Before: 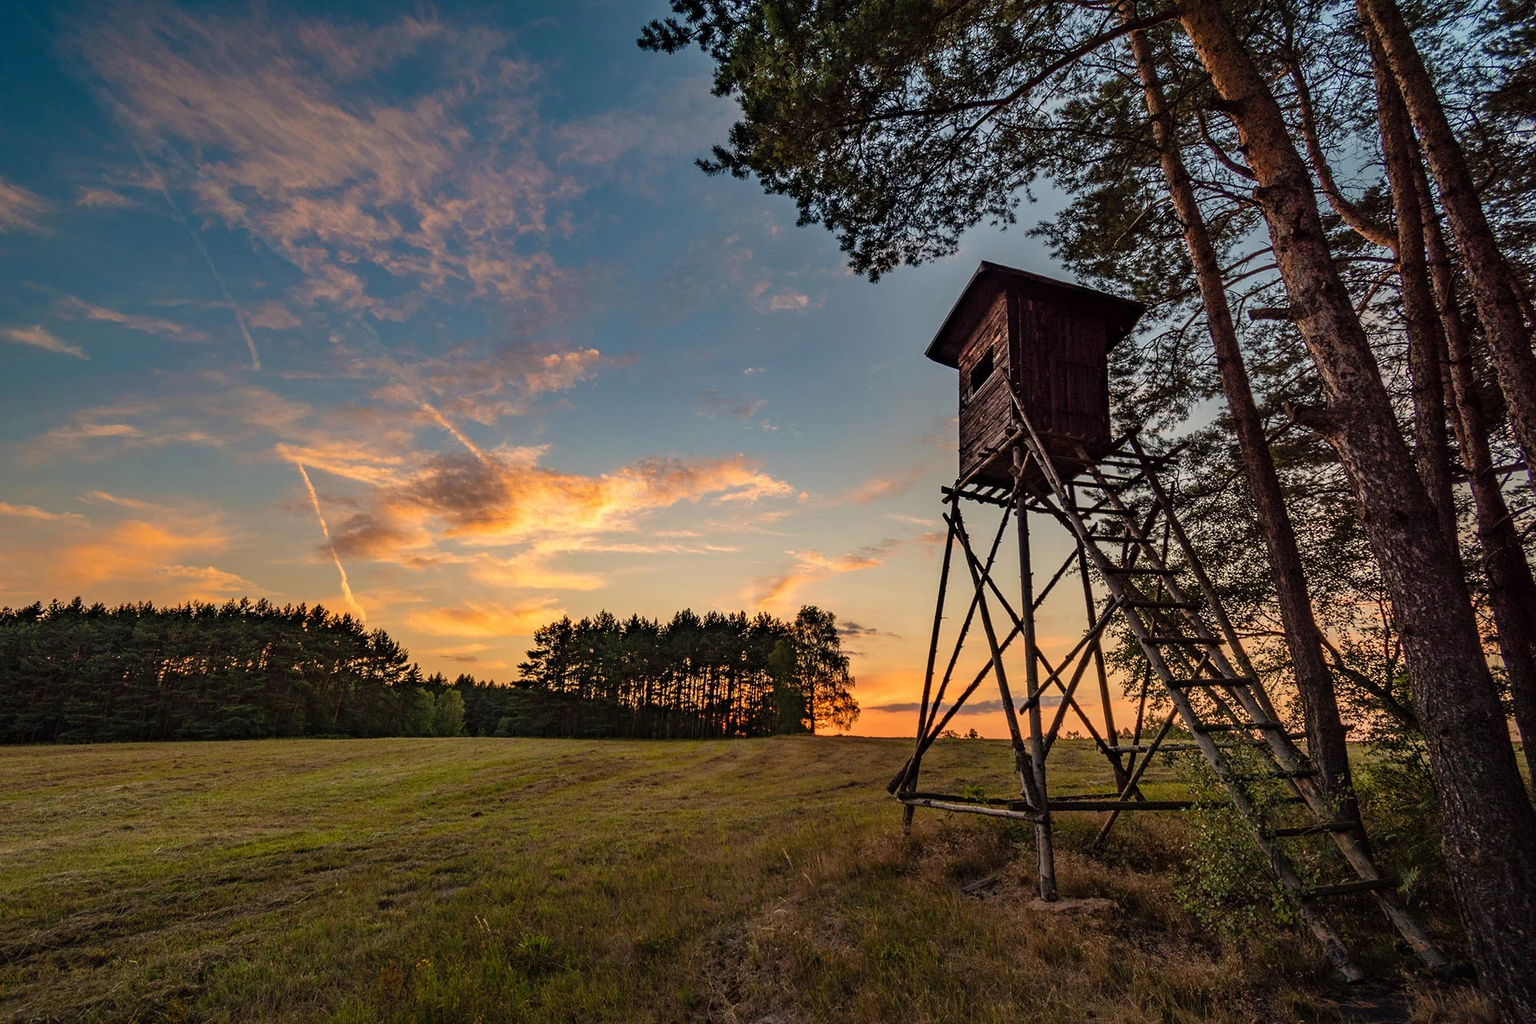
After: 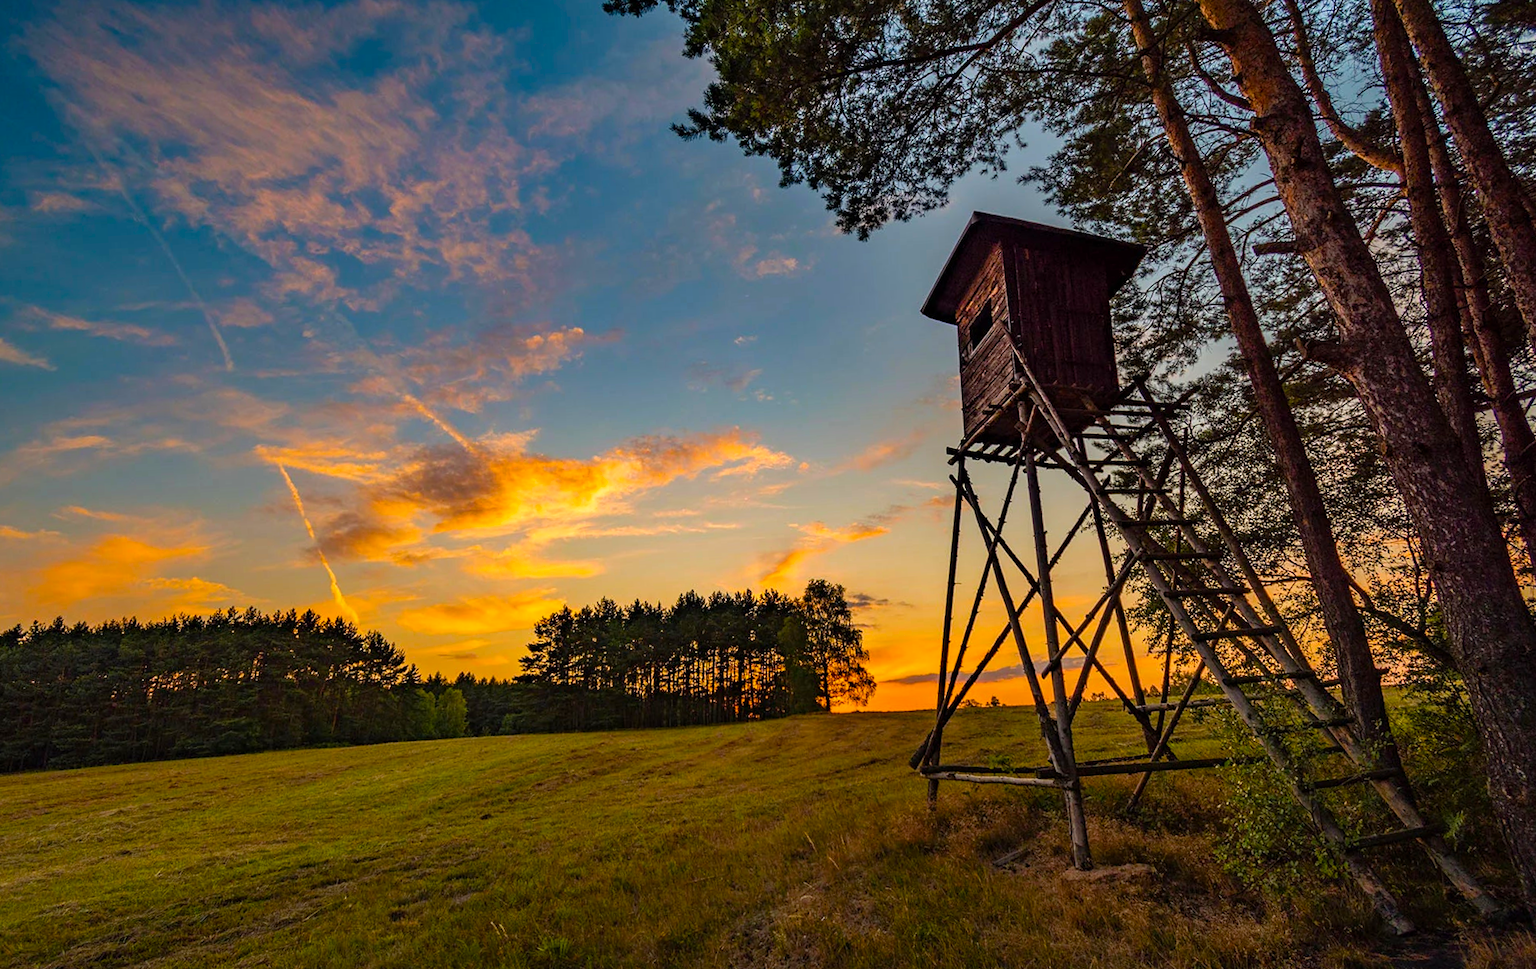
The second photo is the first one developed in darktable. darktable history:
color balance rgb: linear chroma grading › global chroma 15%, perceptual saturation grading › global saturation 30%
rotate and perspective: rotation -3.52°, crop left 0.036, crop right 0.964, crop top 0.081, crop bottom 0.919
